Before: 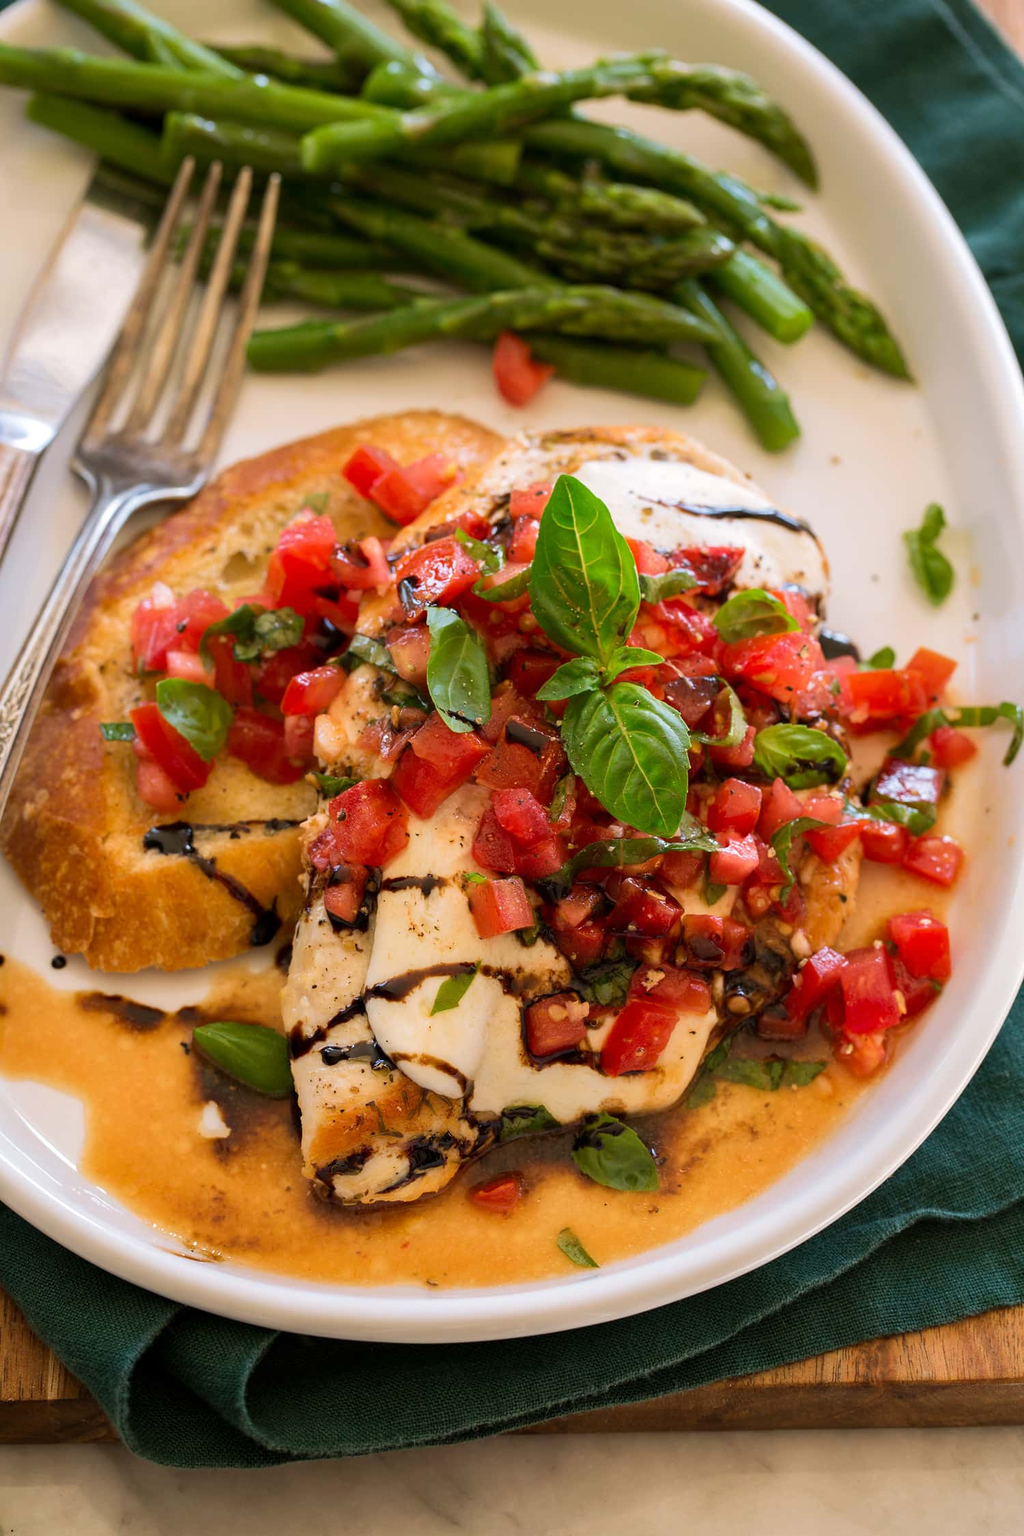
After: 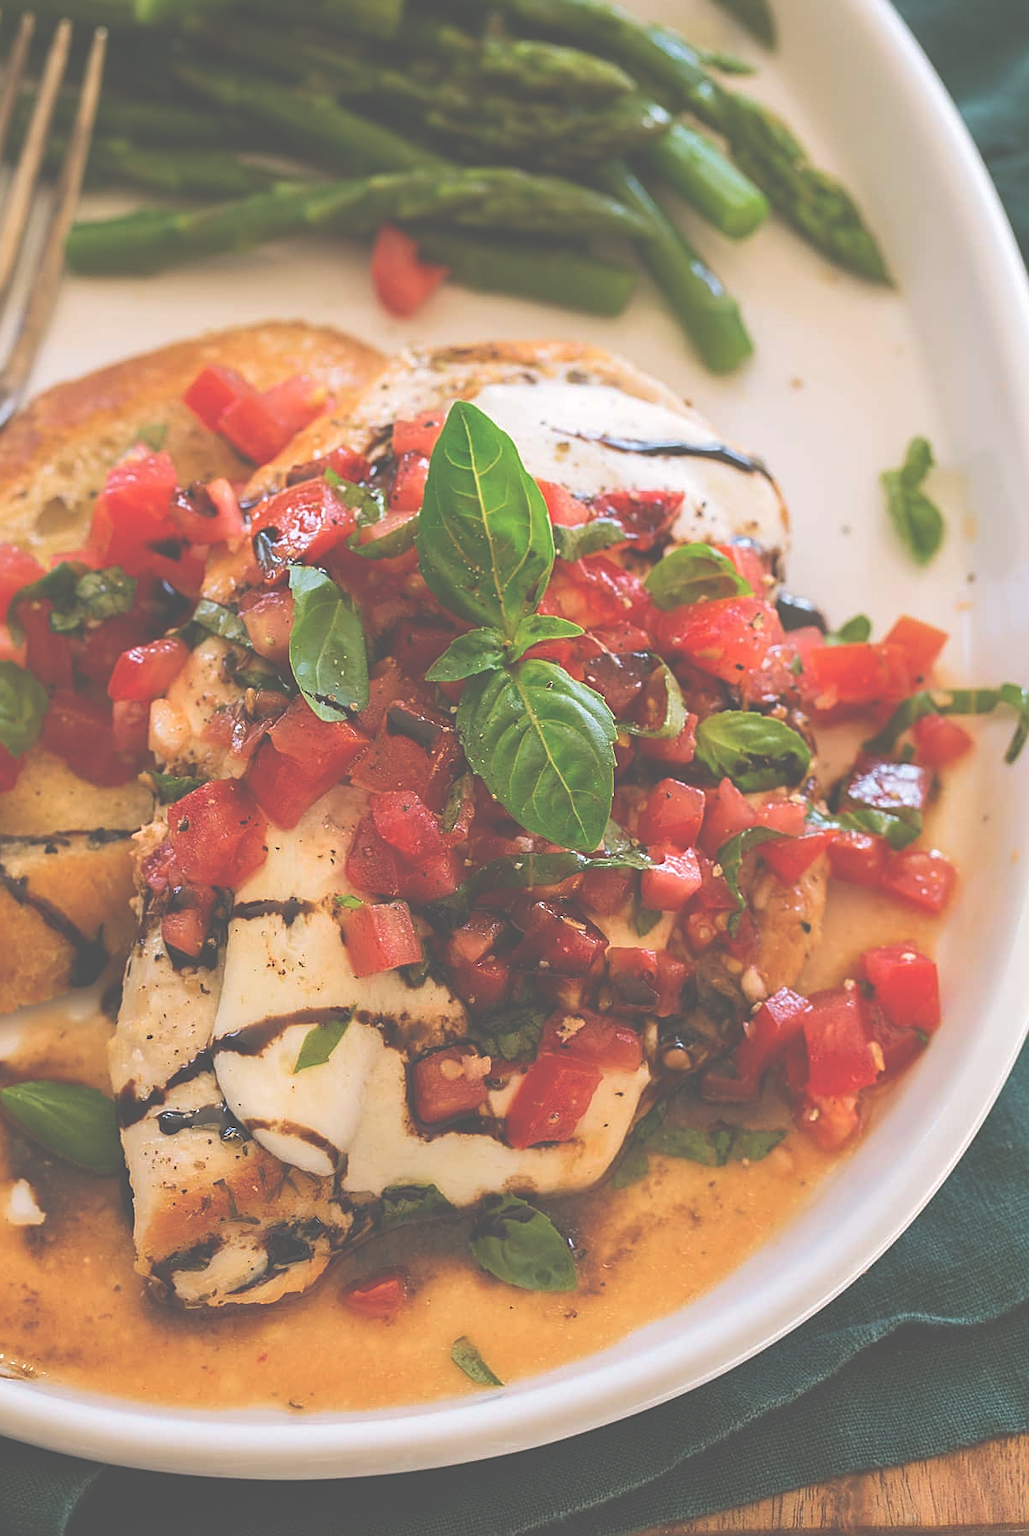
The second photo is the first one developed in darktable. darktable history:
crop: left 18.935%, top 9.871%, bottom 9.585%
sharpen: on, module defaults
color zones: mix -120.11%
exposure: black level correction -0.086, compensate exposure bias true, compensate highlight preservation false
